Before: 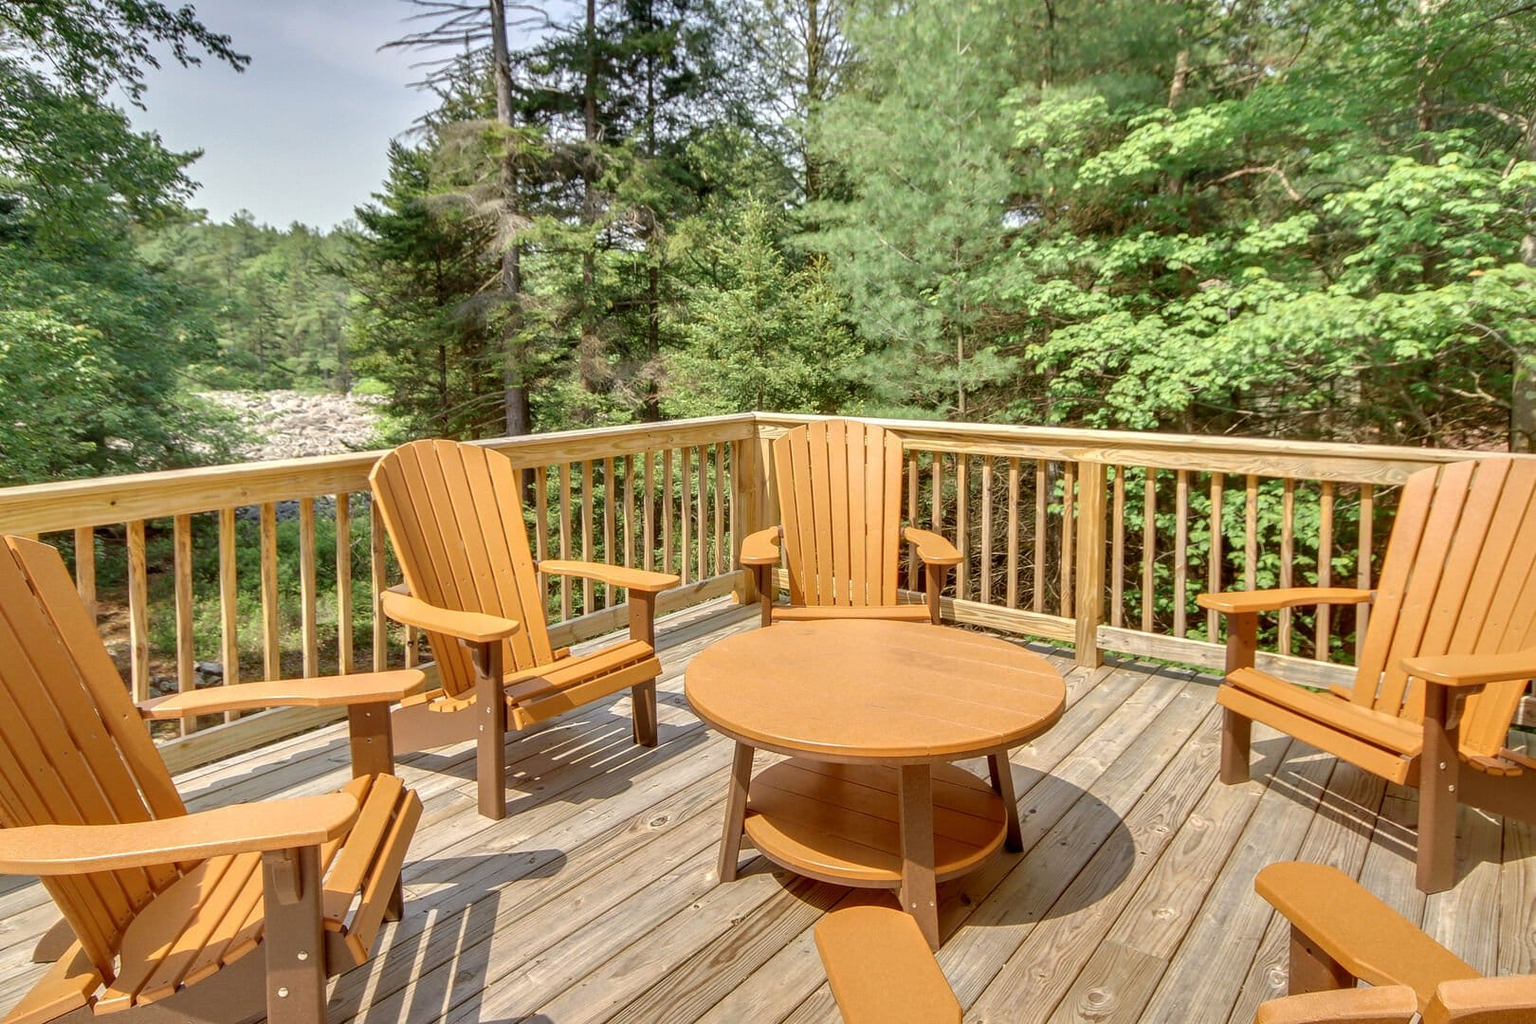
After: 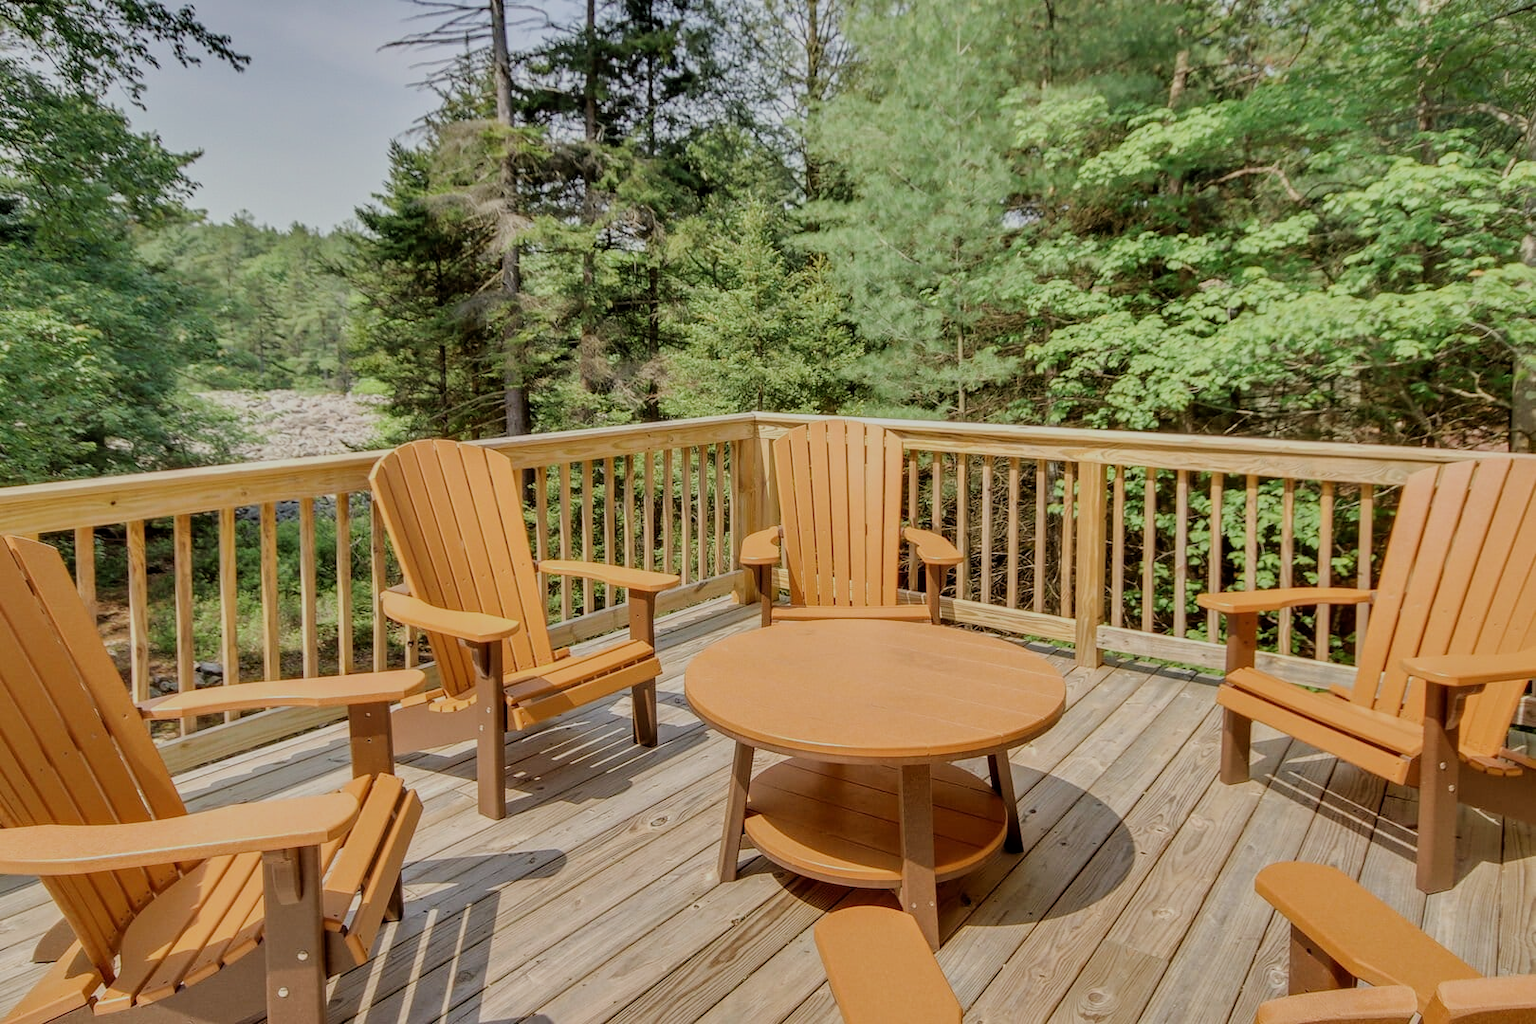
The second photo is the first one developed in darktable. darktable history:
exposure: exposure -0.152 EV, compensate exposure bias true, compensate highlight preservation false
filmic rgb: black relative exposure -7.12 EV, white relative exposure 5.34 EV, hardness 3.02
